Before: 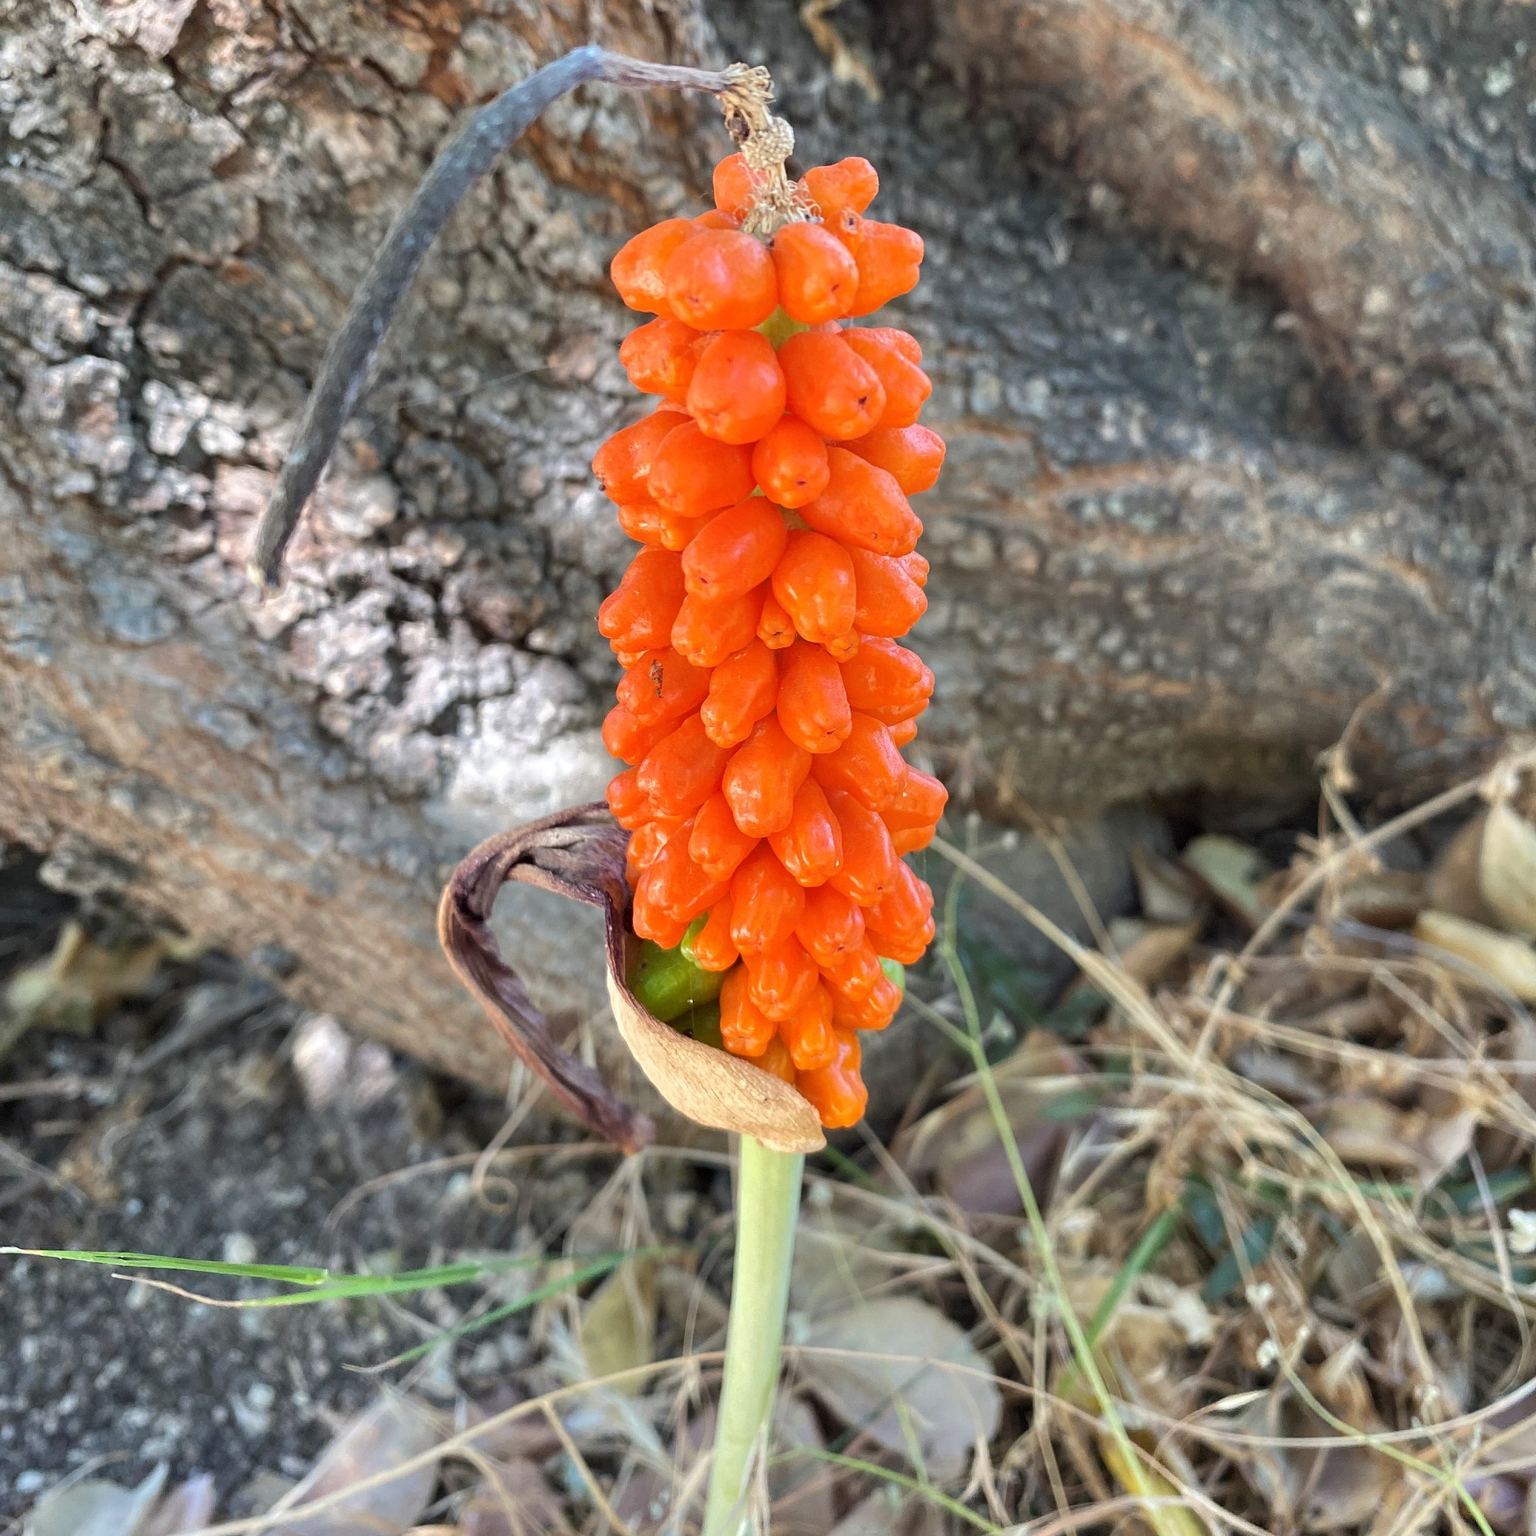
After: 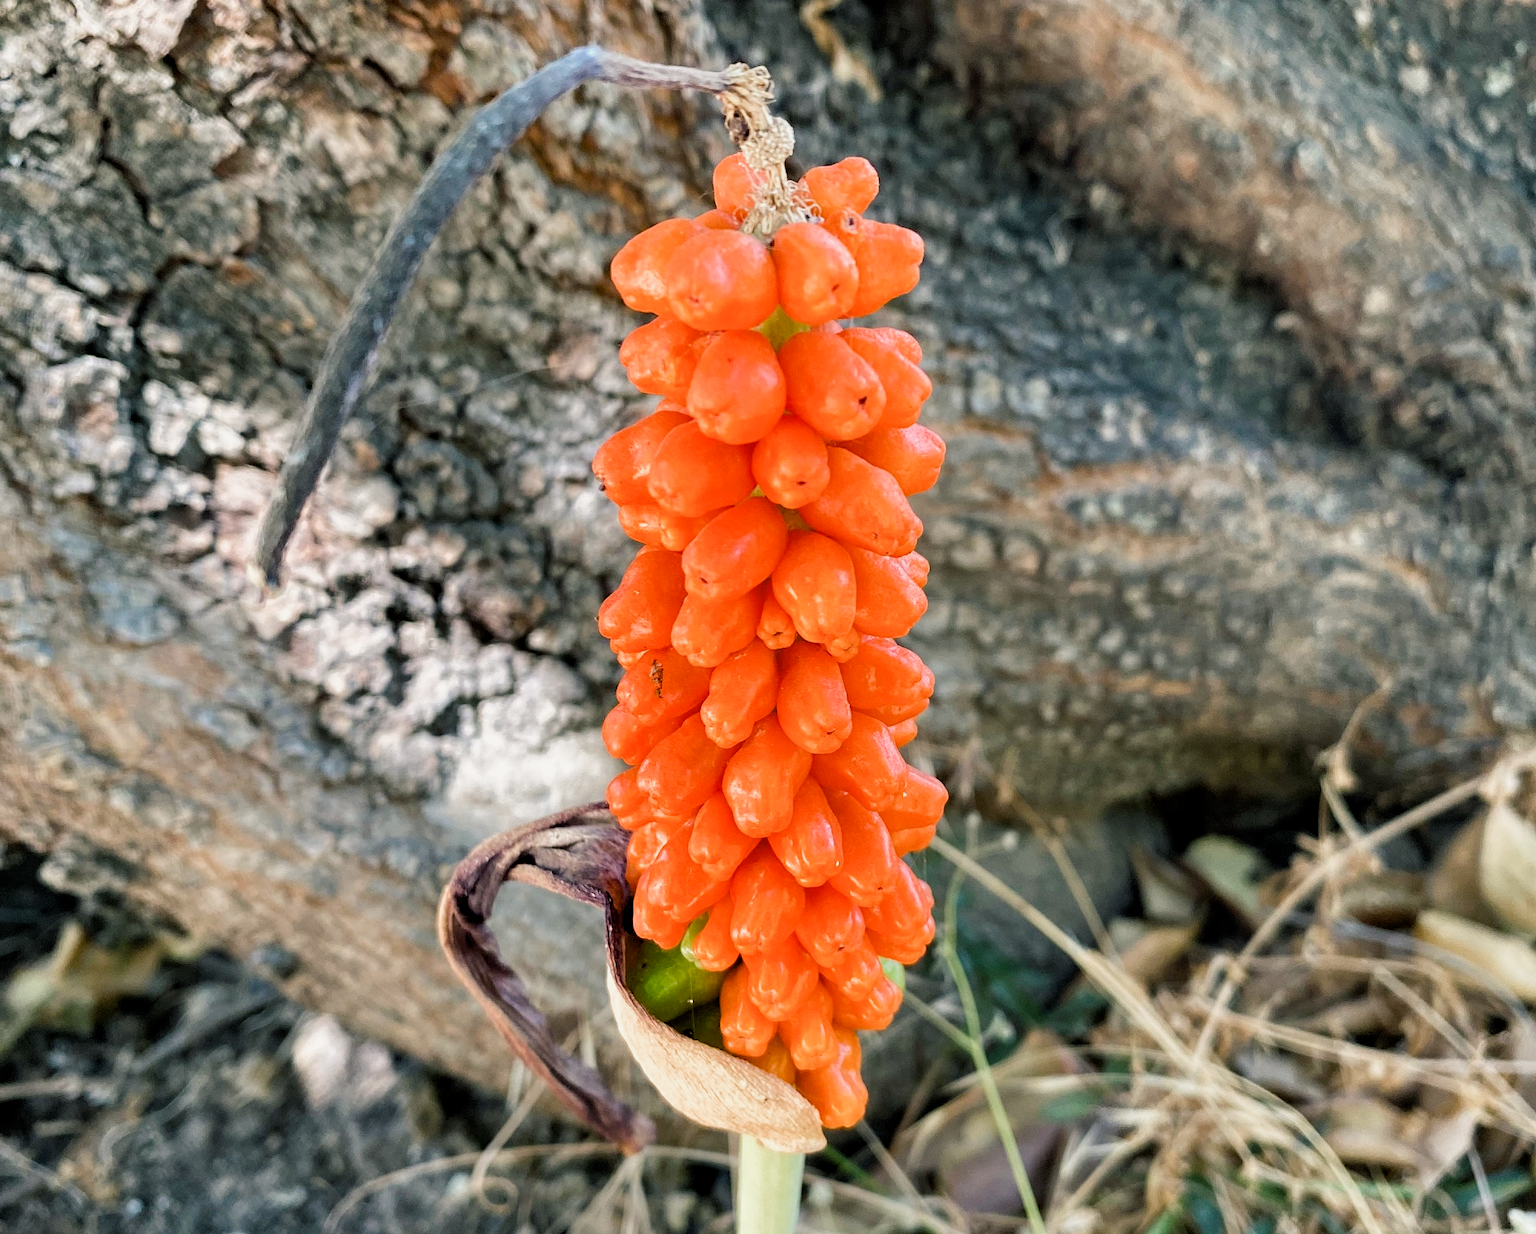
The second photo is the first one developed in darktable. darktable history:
crop: bottom 19.644%
color balance rgb: shadows lift › chroma 2.79%, shadows lift › hue 190.66°, power › hue 171.85°, highlights gain › chroma 2.16%, highlights gain › hue 75.26°, global offset › luminance -0.51%, perceptual saturation grading › highlights -33.8%, perceptual saturation grading › mid-tones 14.98%, perceptual saturation grading › shadows 48.43%, perceptual brilliance grading › highlights 15.68%, perceptual brilliance grading › mid-tones 6.62%, perceptual brilliance grading › shadows -14.98%, global vibrance 11.32%, contrast 5.05%
filmic rgb: middle gray luminance 18.42%, black relative exposure -9 EV, white relative exposure 3.75 EV, threshold 6 EV, target black luminance 0%, hardness 4.85, latitude 67.35%, contrast 0.955, highlights saturation mix 20%, shadows ↔ highlights balance 21.36%, add noise in highlights 0, preserve chrominance luminance Y, color science v3 (2019), use custom middle-gray values true, iterations of high-quality reconstruction 0, contrast in highlights soft, enable highlight reconstruction true
